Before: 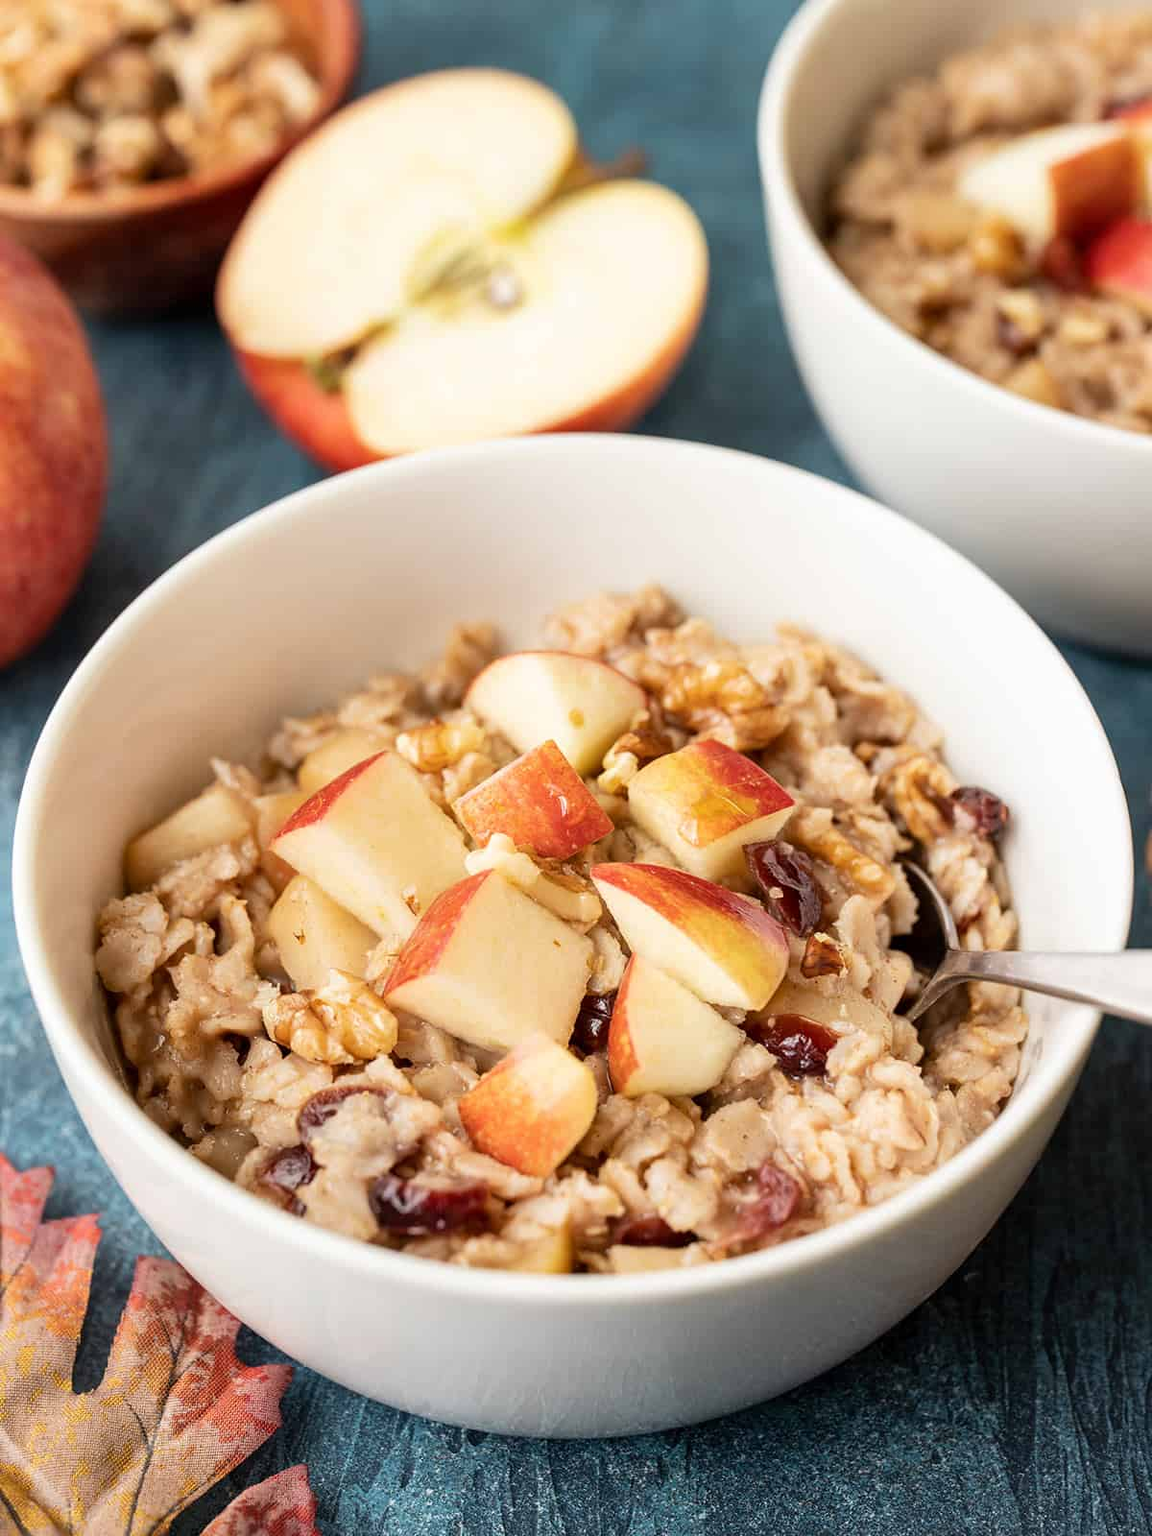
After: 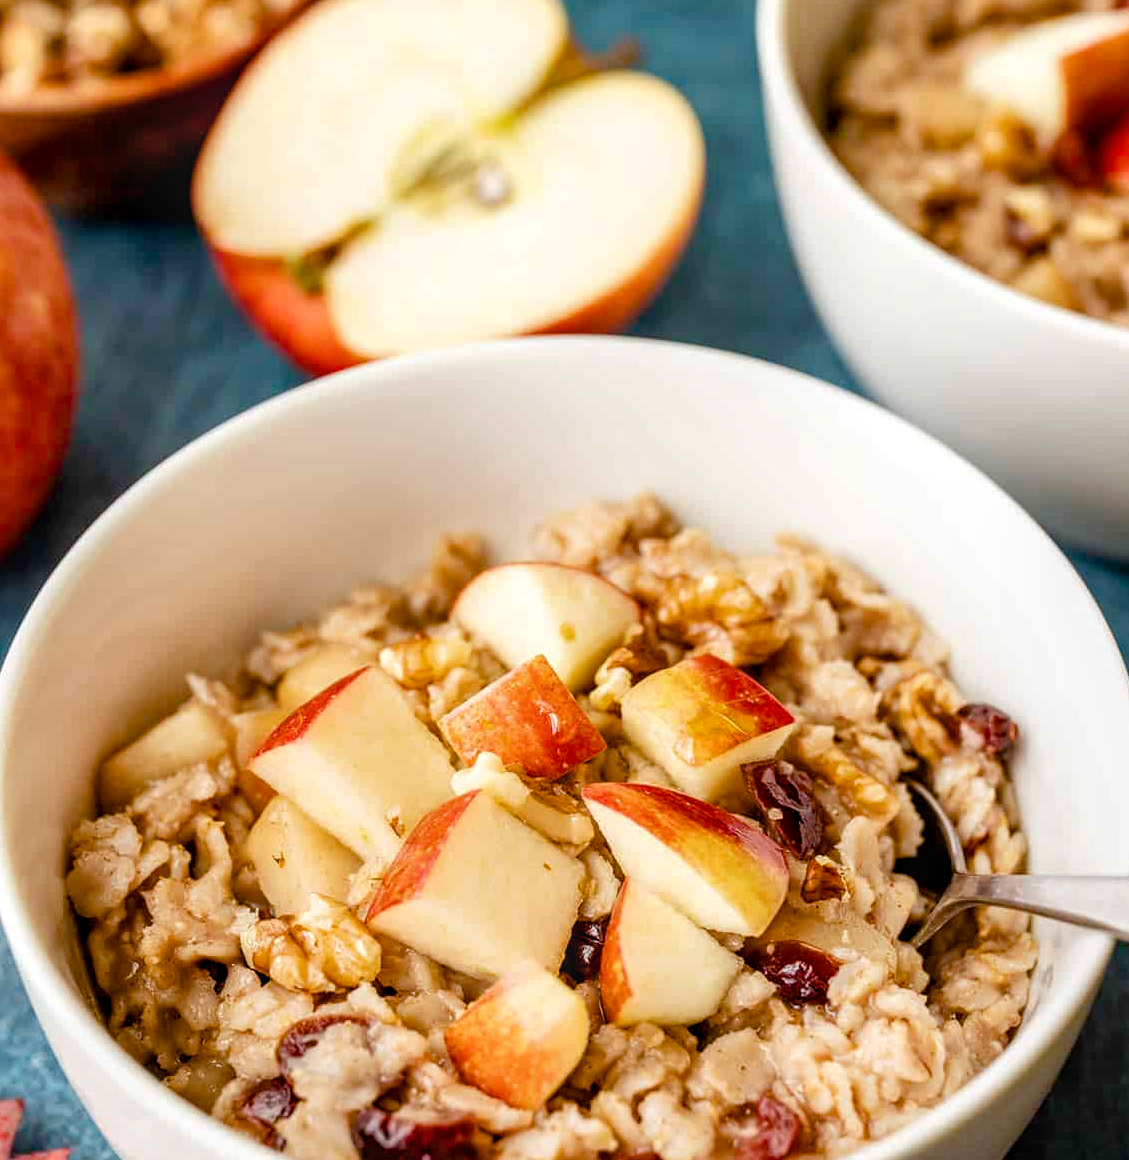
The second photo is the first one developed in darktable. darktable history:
local contrast: on, module defaults
crop: left 2.794%, top 7.295%, right 3.062%, bottom 20.148%
color balance rgb: global offset › luminance -0.283%, global offset › hue 261.2°, perceptual saturation grading › global saturation 20%, perceptual saturation grading › highlights -24.94%, perceptual saturation grading › shadows 49.394%, global vibrance 20%
